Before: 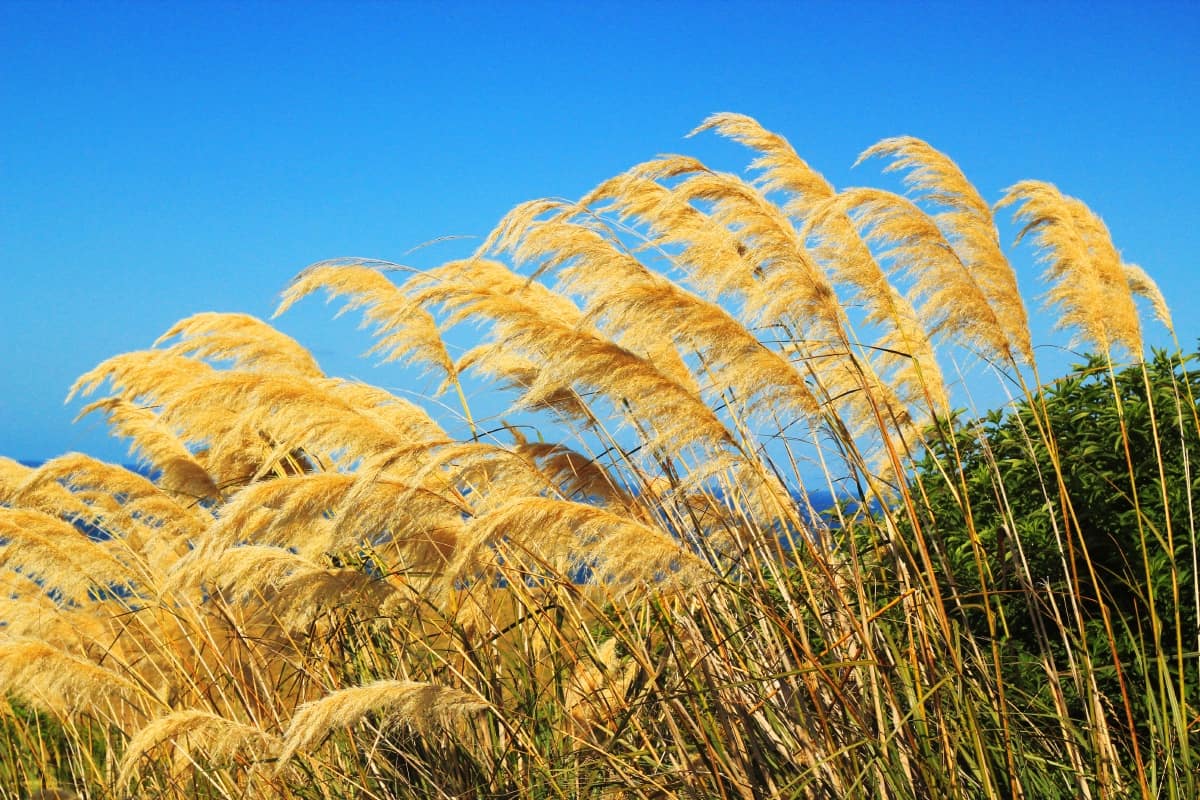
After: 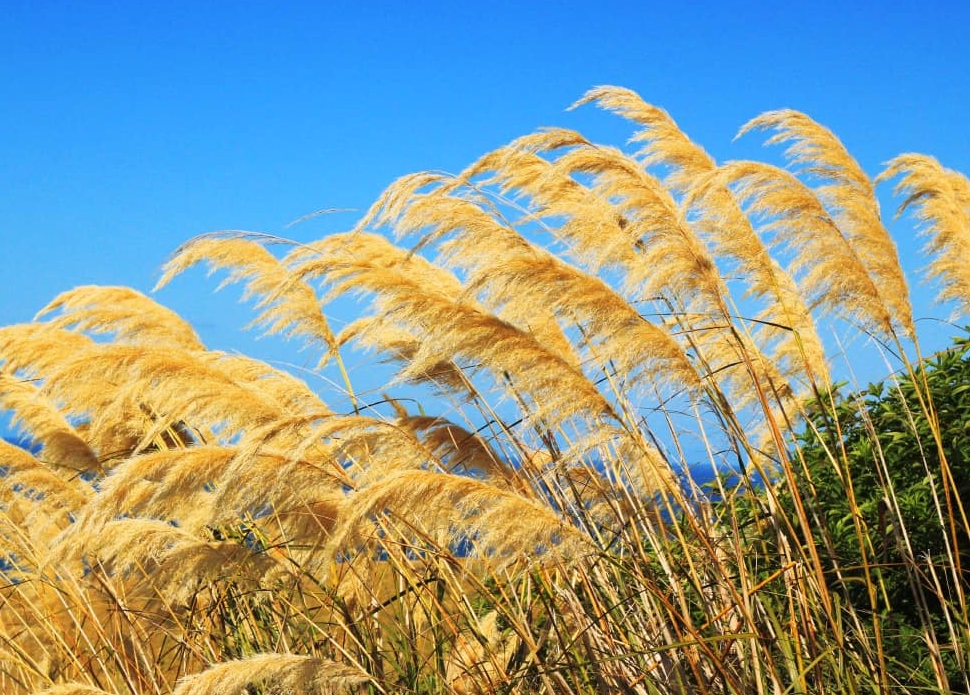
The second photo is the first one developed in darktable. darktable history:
color calibration: illuminant custom, x 0.348, y 0.366, temperature 4940.58 K
white balance: red 0.988, blue 1.017
crop: left 9.929%, top 3.475%, right 9.188%, bottom 9.529%
